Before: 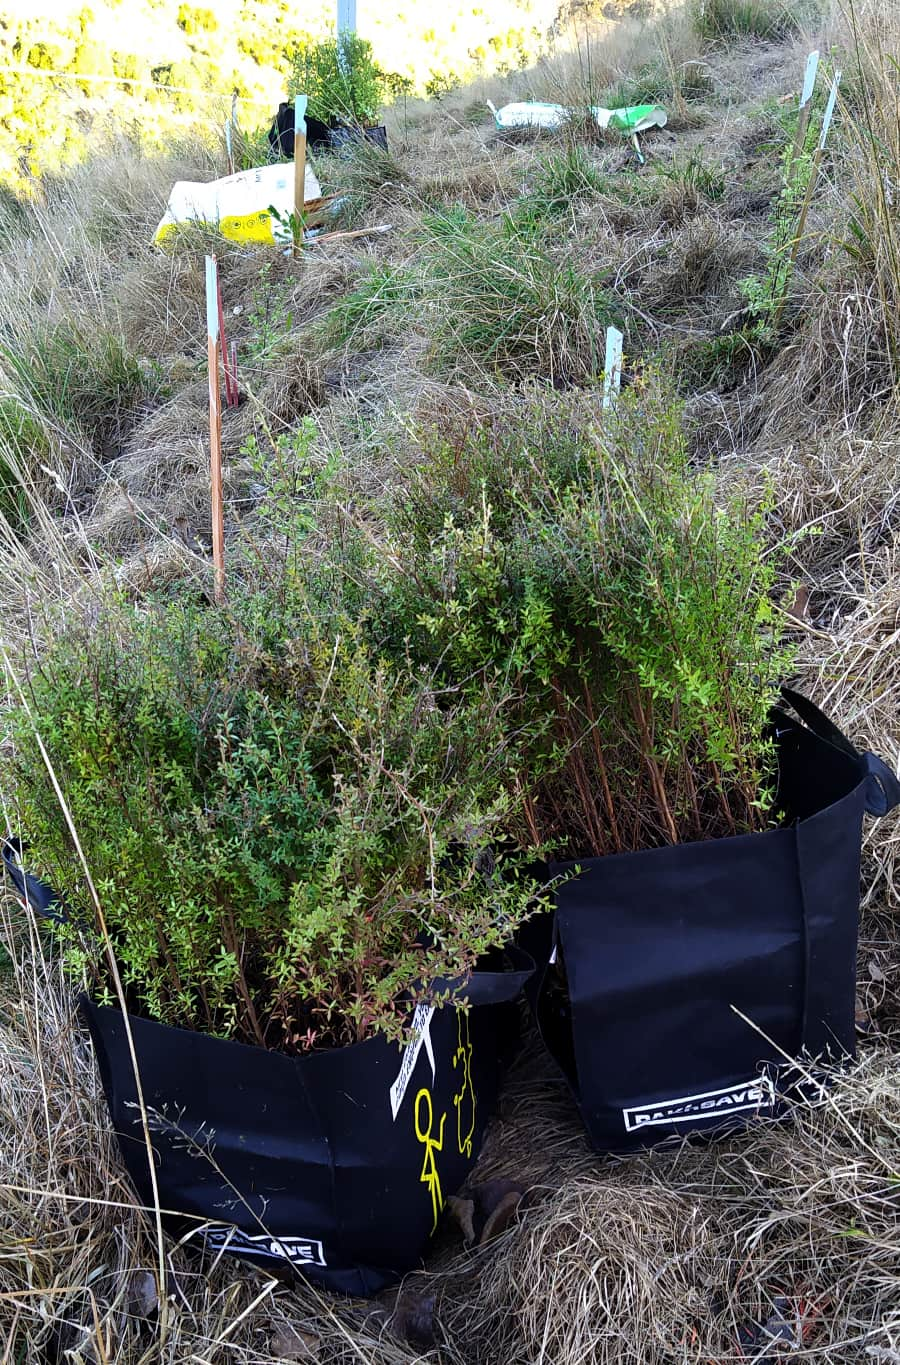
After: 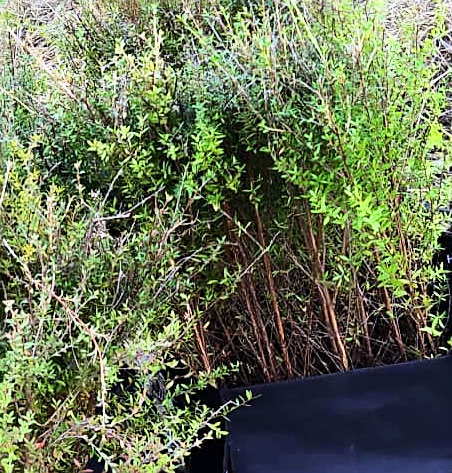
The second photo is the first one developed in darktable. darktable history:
crop: left 36.607%, top 34.735%, right 13.146%, bottom 30.611%
sharpen: radius 2.529, amount 0.323
white balance: emerald 1
base curve: curves: ch0 [(0, 0) (0.018, 0.026) (0.143, 0.37) (0.33, 0.731) (0.458, 0.853) (0.735, 0.965) (0.905, 0.986) (1, 1)]
